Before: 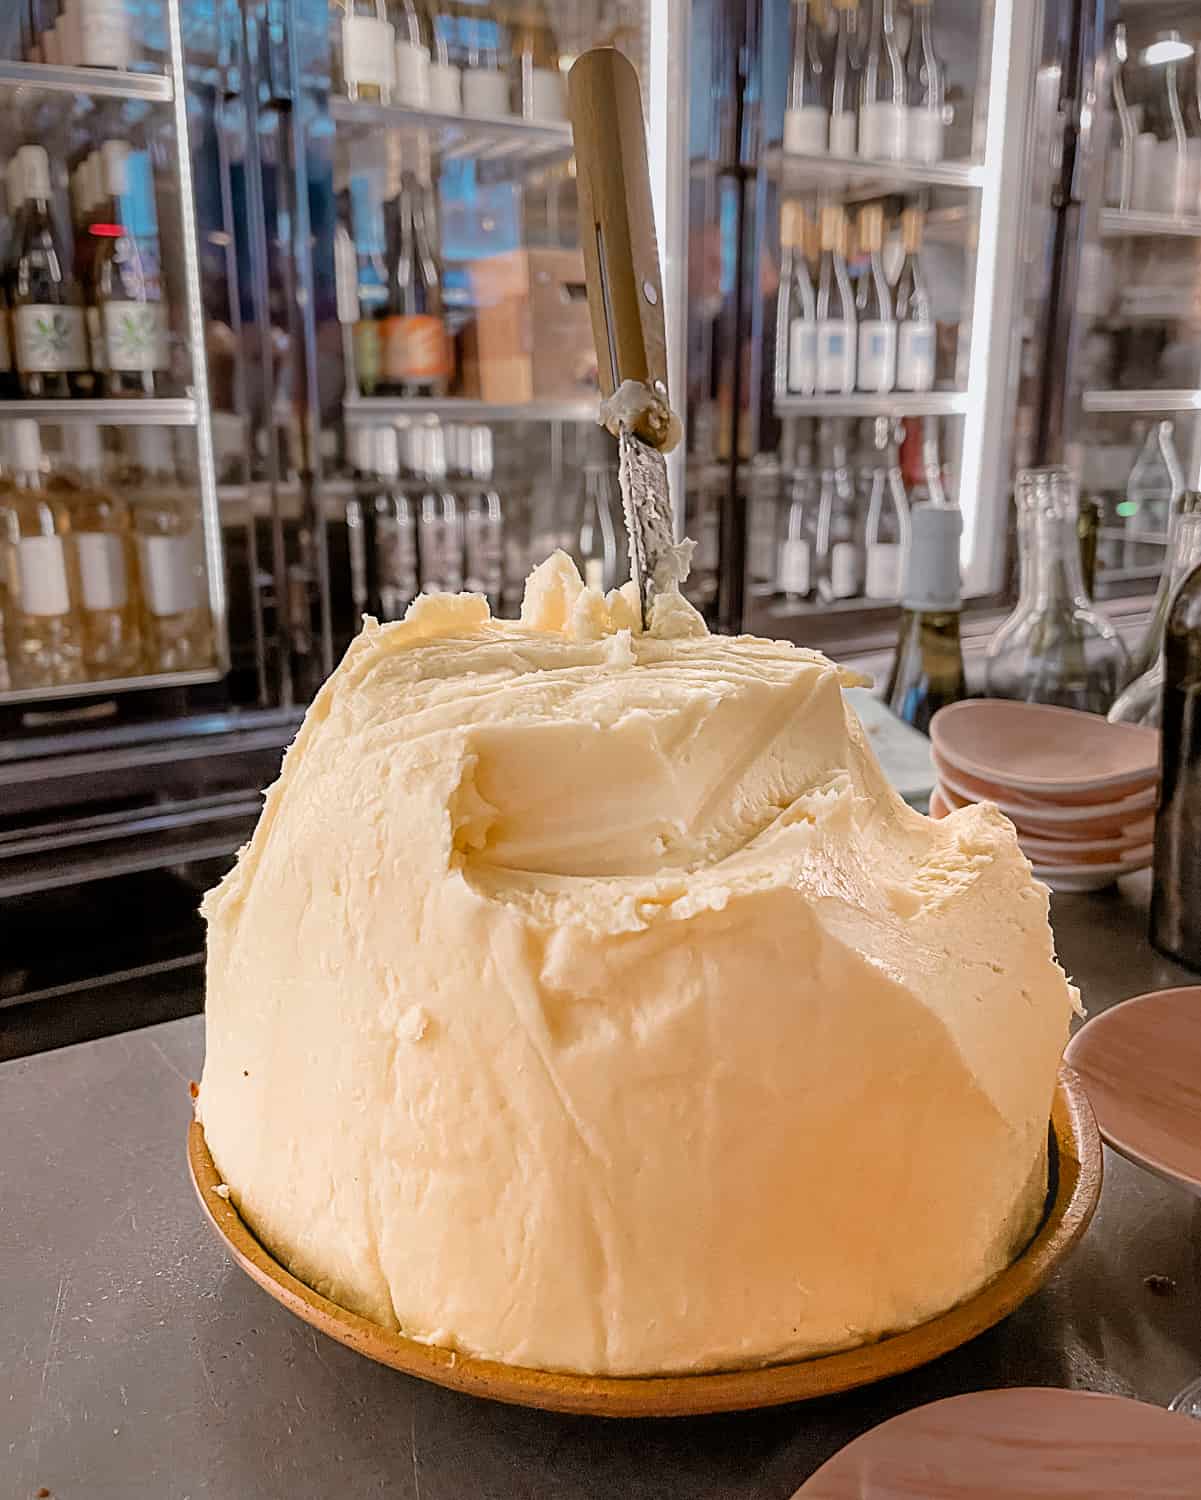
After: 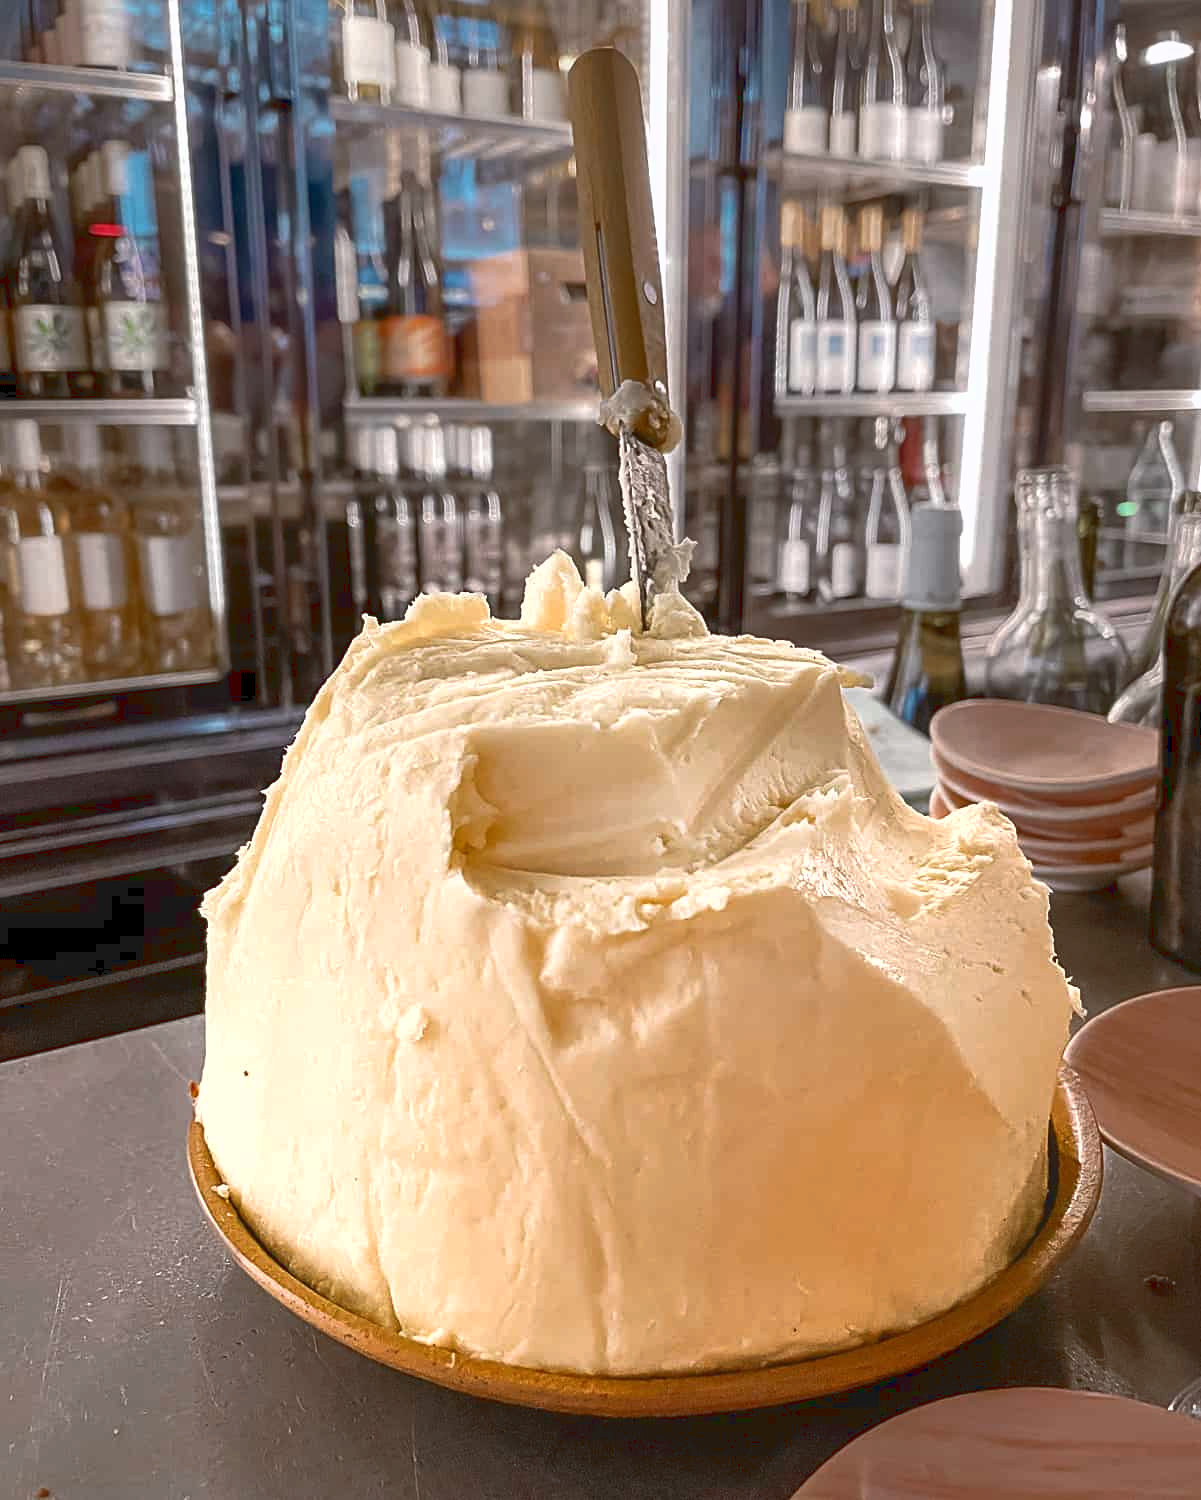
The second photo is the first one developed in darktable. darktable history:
tone curve: curves: ch0 [(0, 0.081) (0.483, 0.453) (0.881, 0.992)]
